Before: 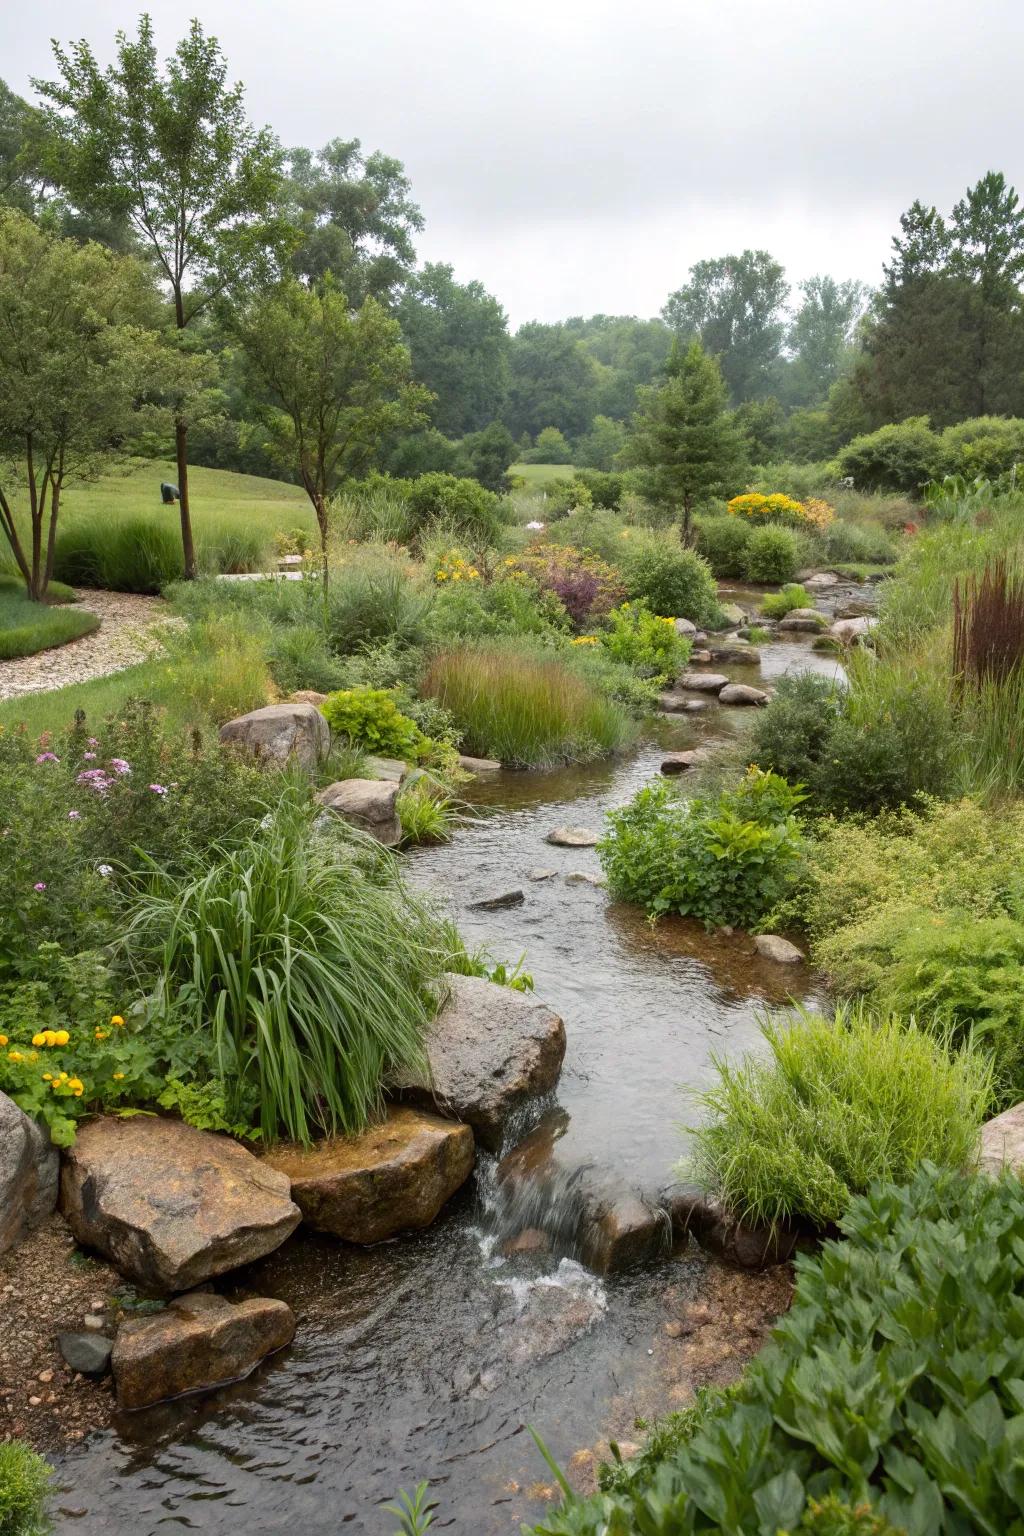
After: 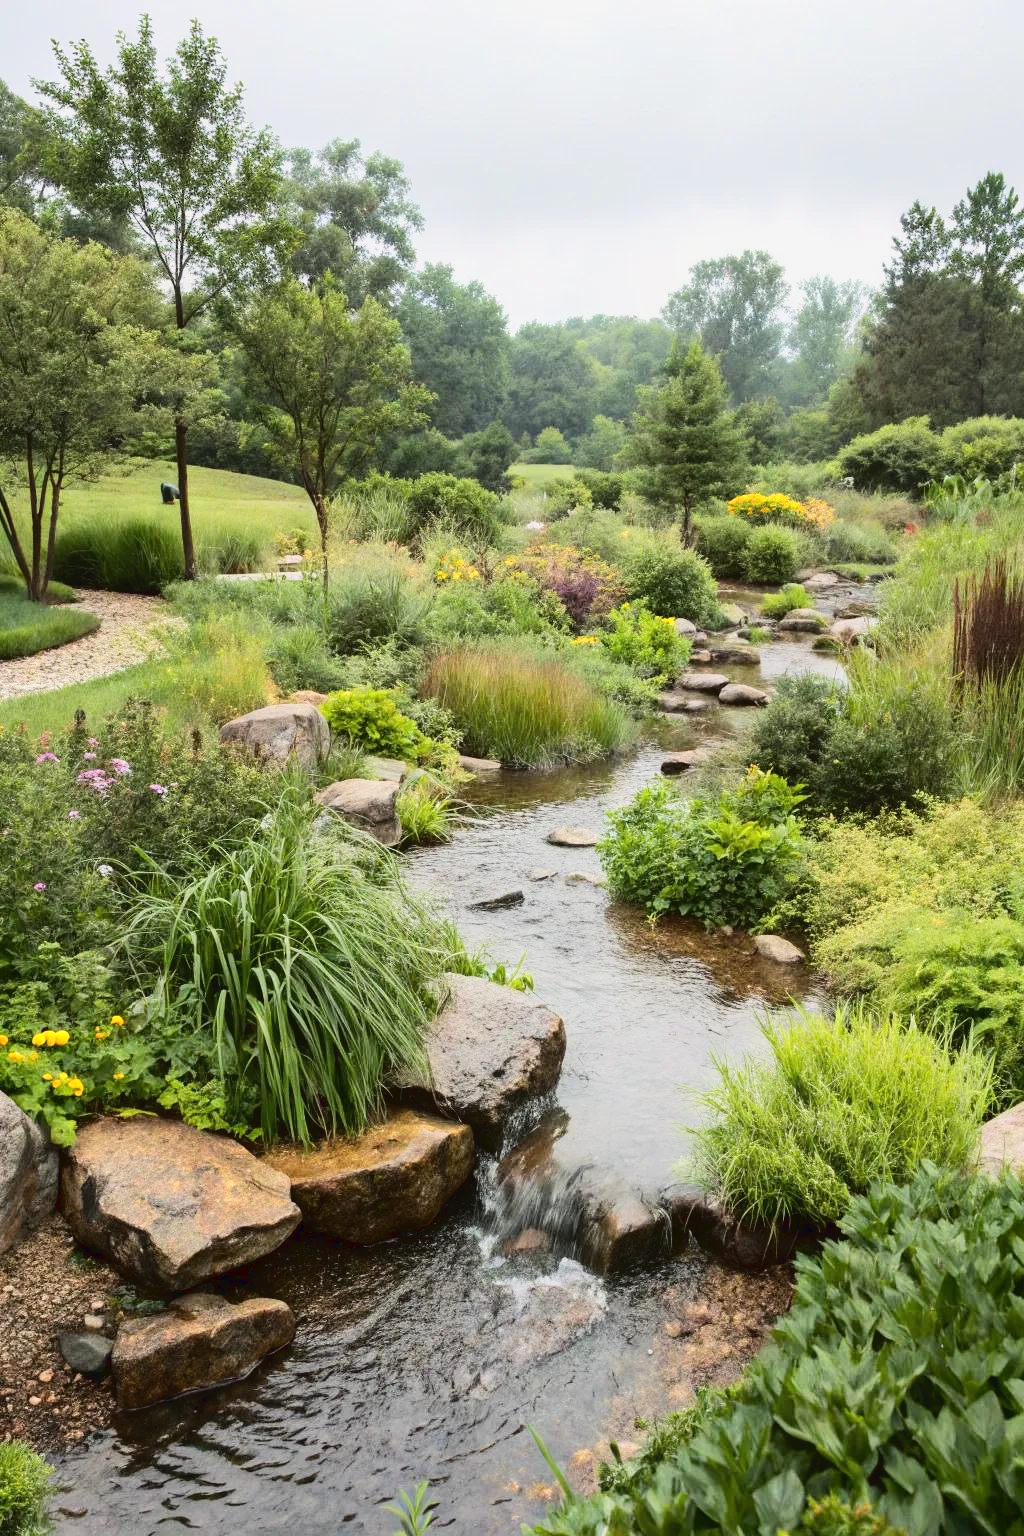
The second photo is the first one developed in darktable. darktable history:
tone curve: curves: ch0 [(0, 0.03) (0.113, 0.087) (0.207, 0.184) (0.515, 0.612) (0.712, 0.793) (1, 0.946)]; ch1 [(0, 0) (0.172, 0.123) (0.317, 0.279) (0.414, 0.382) (0.476, 0.479) (0.505, 0.498) (0.534, 0.534) (0.621, 0.65) (0.709, 0.764) (1, 1)]; ch2 [(0, 0) (0.411, 0.424) (0.505, 0.505) (0.521, 0.524) (0.537, 0.57) (0.65, 0.699) (1, 1)]
exposure: exposure 0.135 EV, compensate highlight preservation false
